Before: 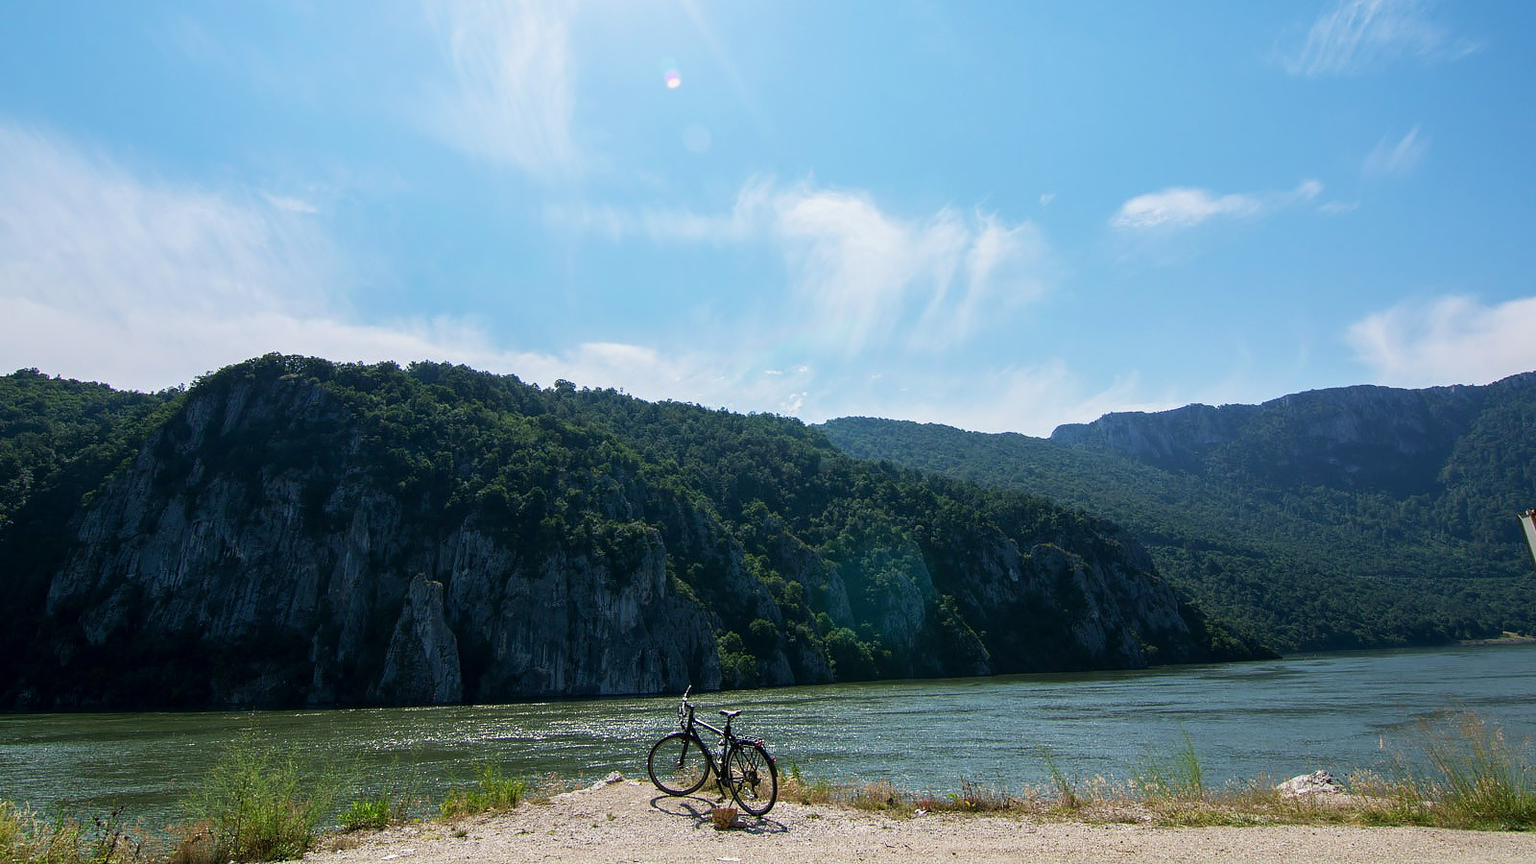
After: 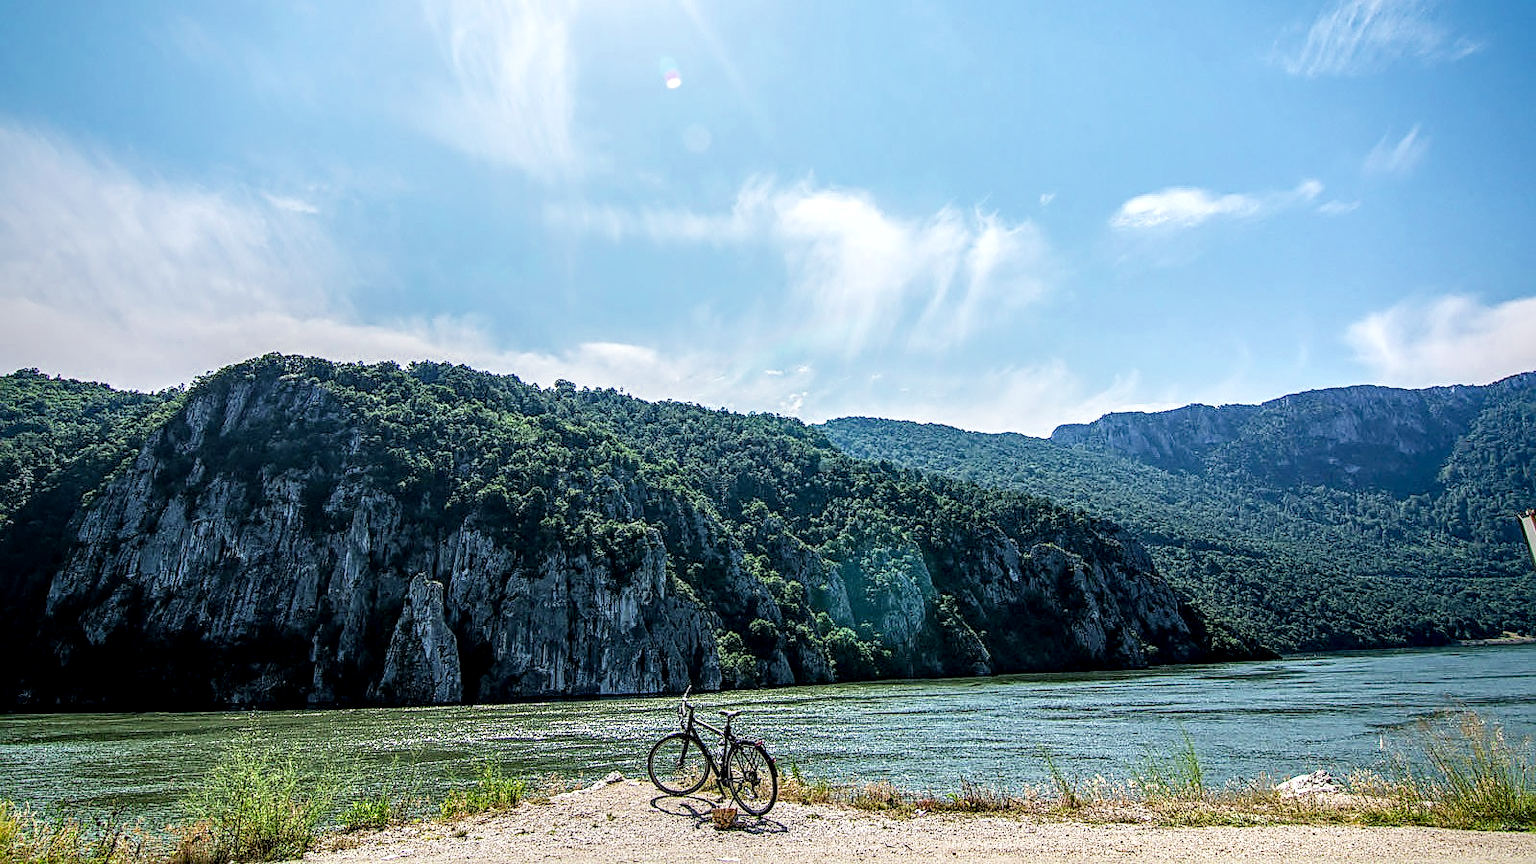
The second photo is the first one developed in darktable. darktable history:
haze removal: compatibility mode true, adaptive false
local contrast: highlights 4%, shadows 4%, detail 182%
sharpen: radius 2.552, amount 0.644
vignetting: fall-off radius 60.81%, saturation 0.366
exposure: black level correction 0, exposure 1.104 EV, compensate highlight preservation false
filmic rgb: black relative exposure -7.96 EV, white relative exposure 4.06 EV, hardness 4.12
levels: mode automatic, white 99.96%
